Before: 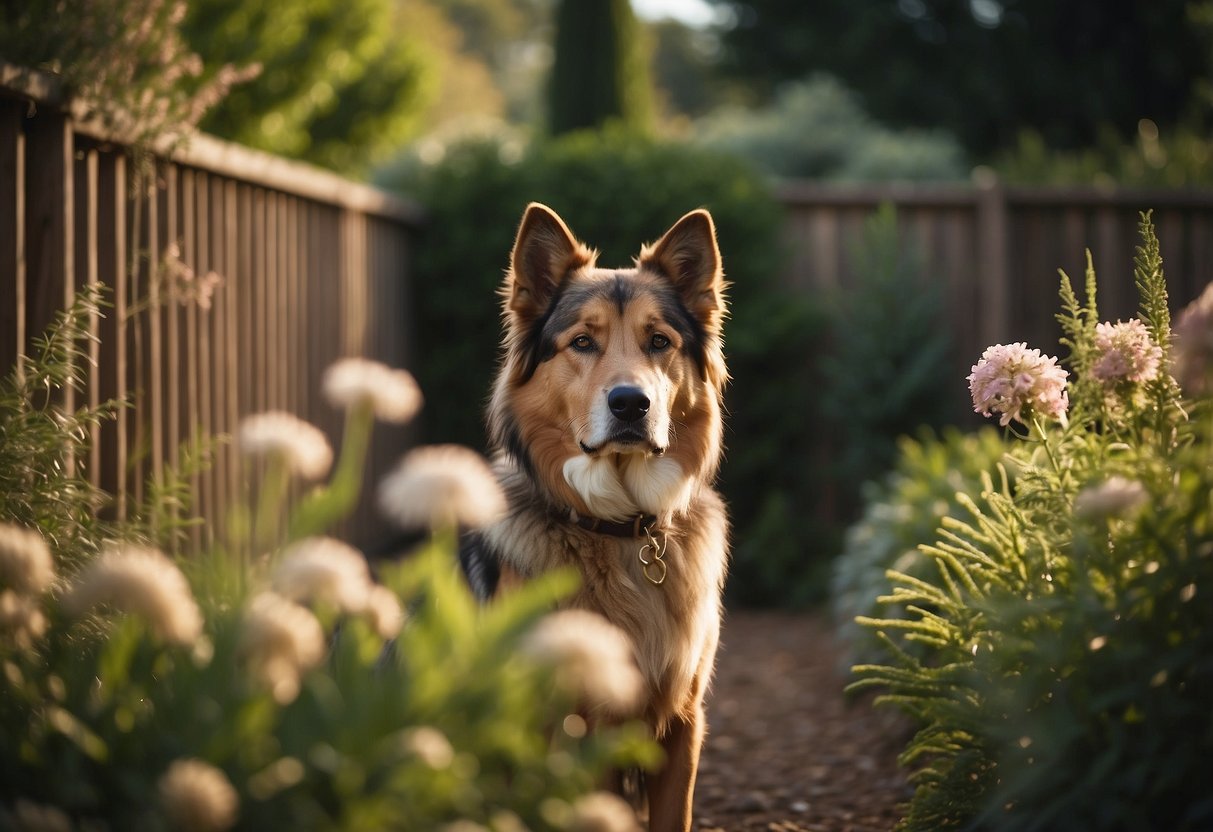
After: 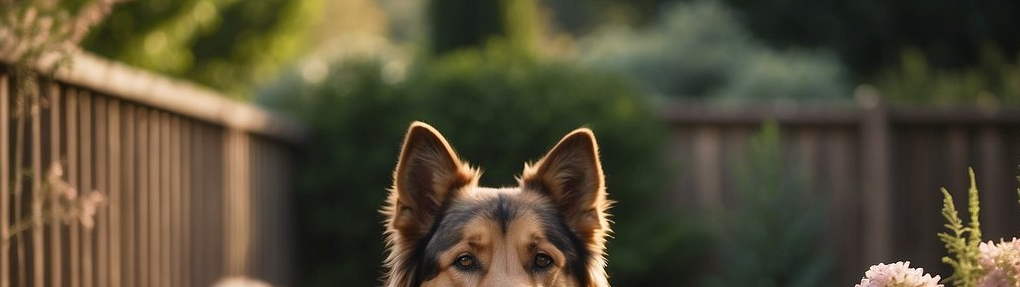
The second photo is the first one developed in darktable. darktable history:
crop and rotate: left 9.672%, top 9.767%, right 6.198%, bottom 55.655%
